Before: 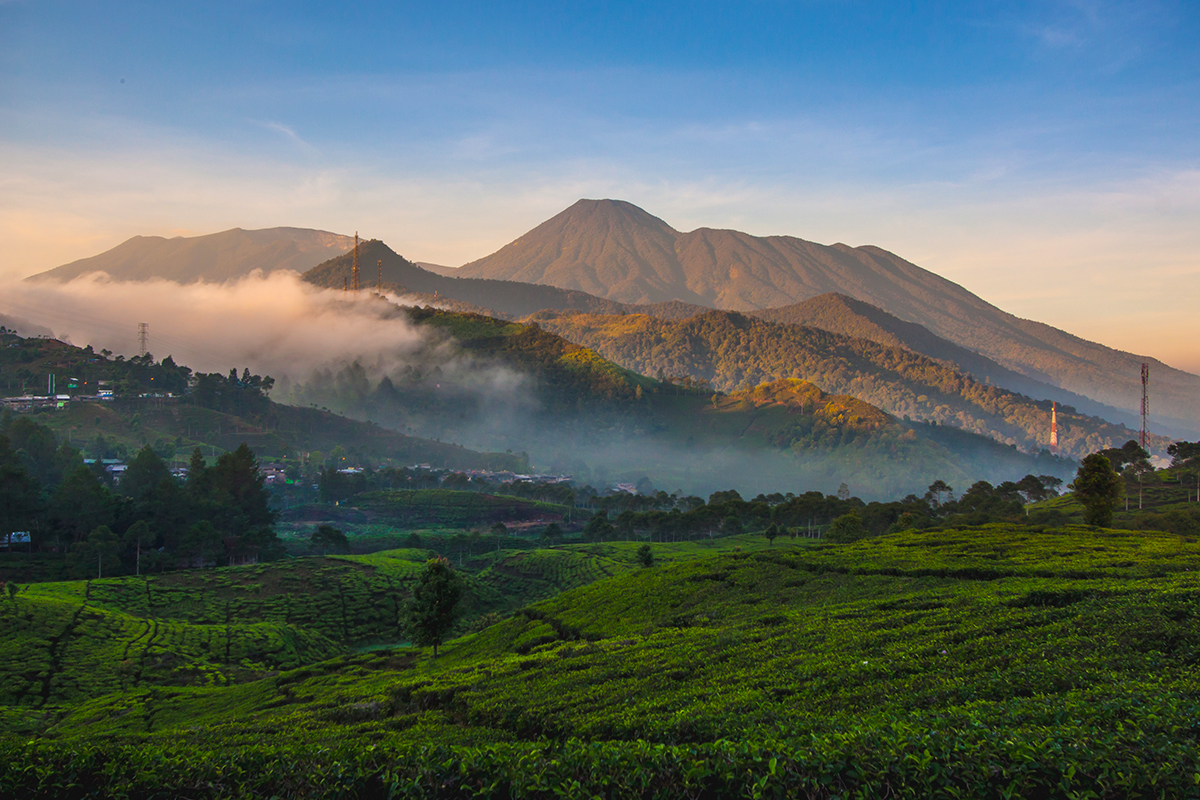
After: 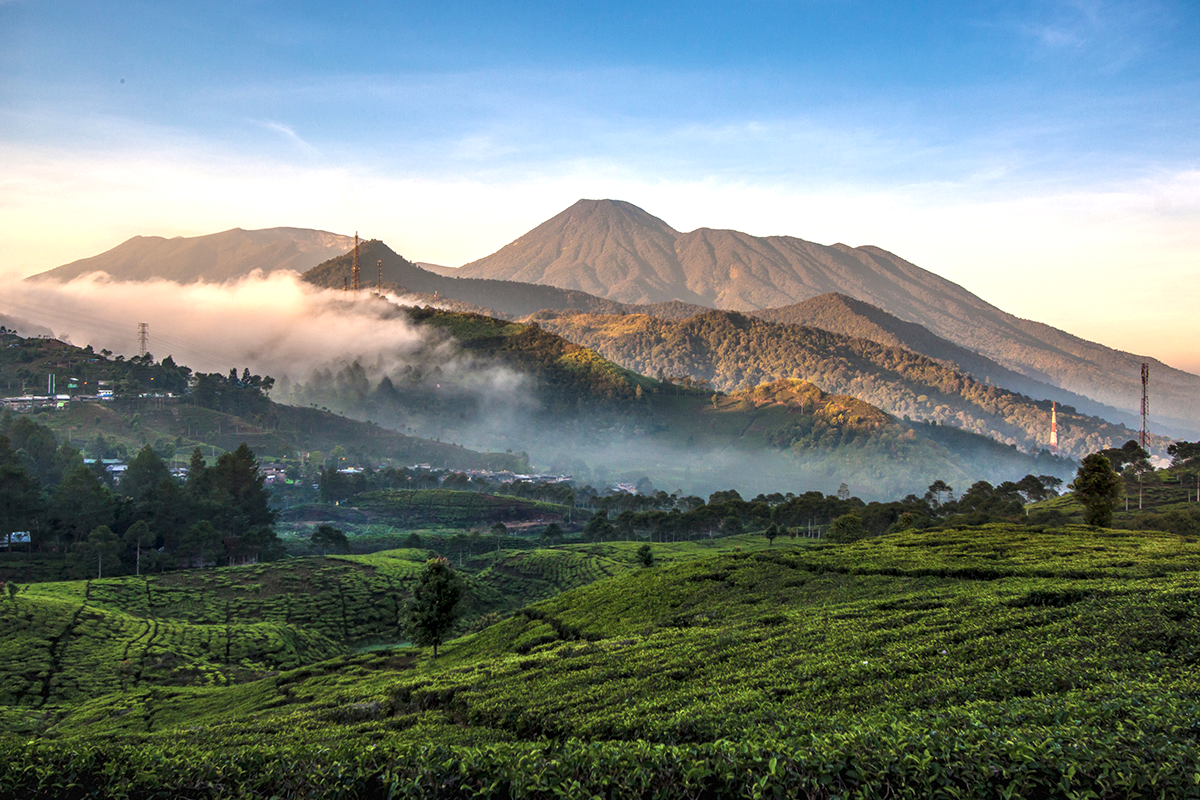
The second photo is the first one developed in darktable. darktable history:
exposure: exposure 0.561 EV, compensate highlight preservation false
local contrast: detail 152%
